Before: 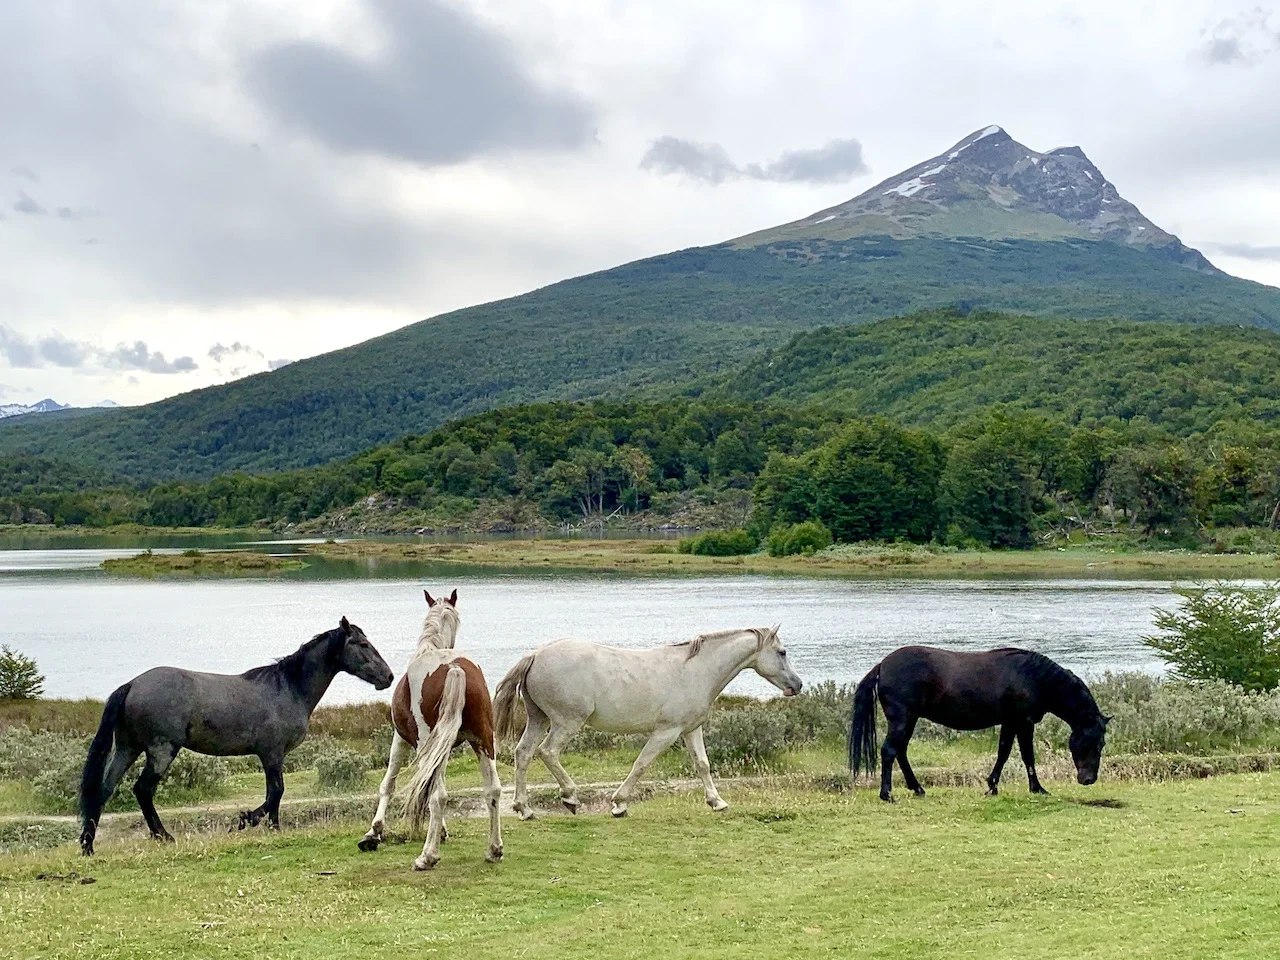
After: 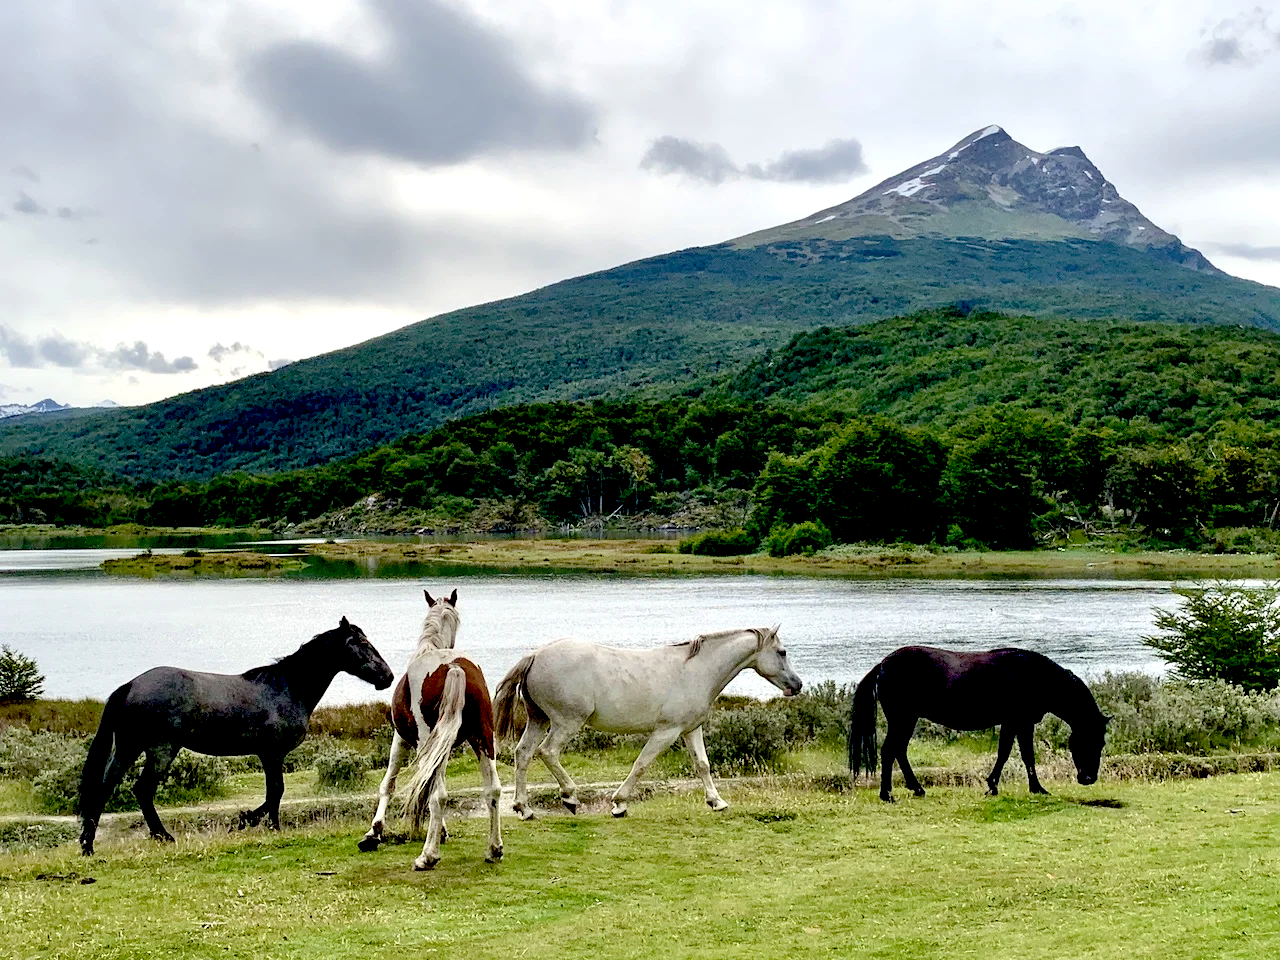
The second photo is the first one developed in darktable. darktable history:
exposure: black level correction 0.057, compensate exposure bias true, compensate highlight preservation false
contrast equalizer: octaves 7, y [[0.514, 0.573, 0.581, 0.508, 0.5, 0.5], [0.5 ×6], [0.5 ×6], [0 ×6], [0 ×6]]
